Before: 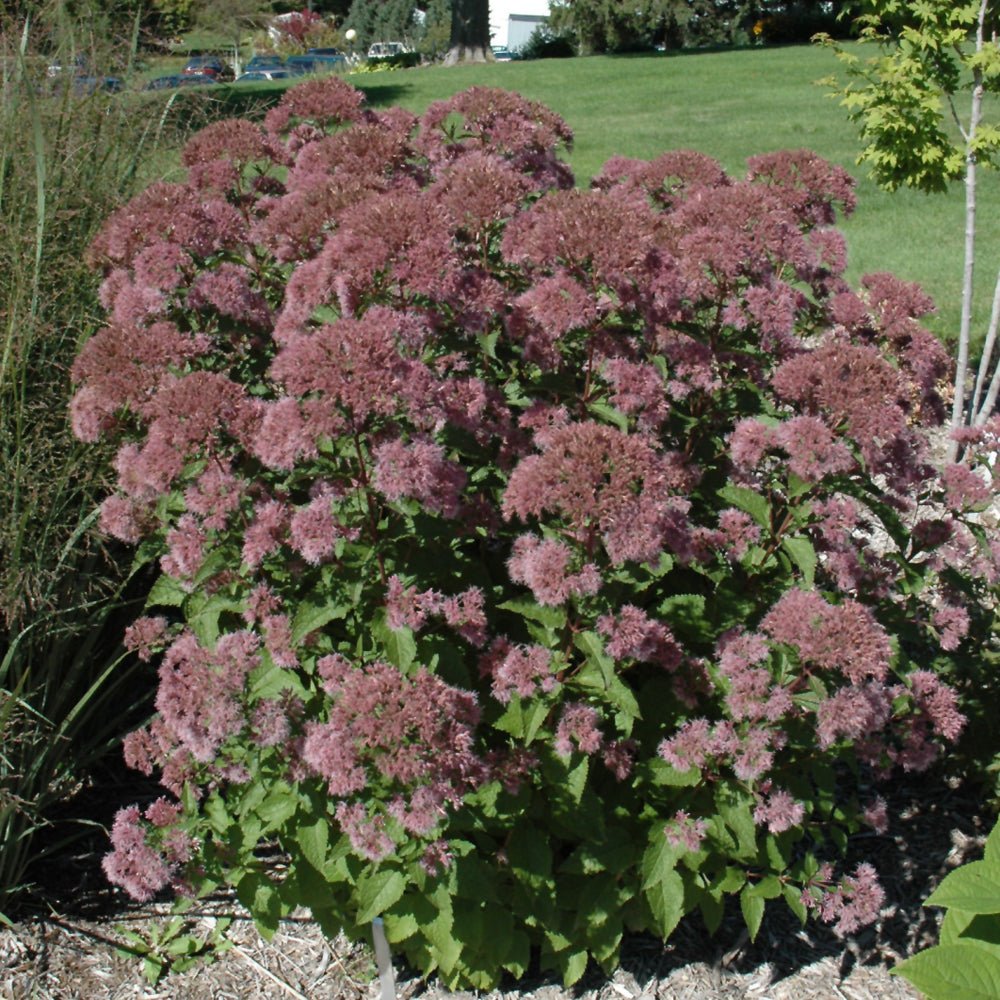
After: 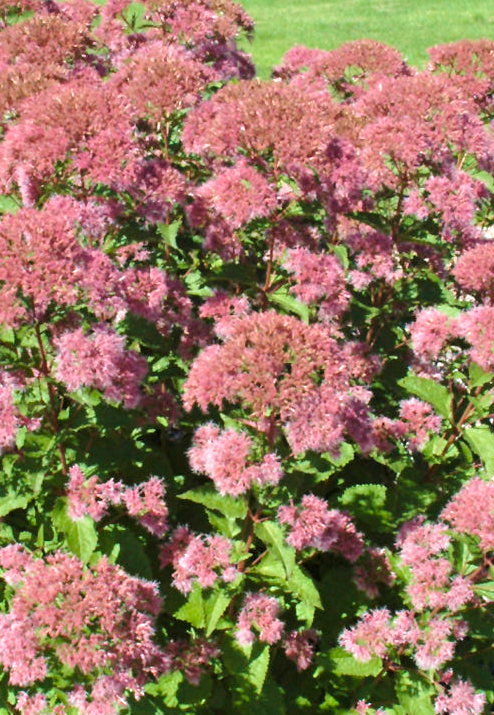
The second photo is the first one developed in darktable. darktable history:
exposure: black level correction 0.001, exposure 0.955 EV, compensate highlight preservation false
crop: left 31.987%, top 11.006%, right 18.585%, bottom 17.411%
velvia: on, module defaults
color balance rgb: perceptual saturation grading › global saturation 19.437%, perceptual brilliance grading › mid-tones 10.513%, perceptual brilliance grading › shadows 14.689%
